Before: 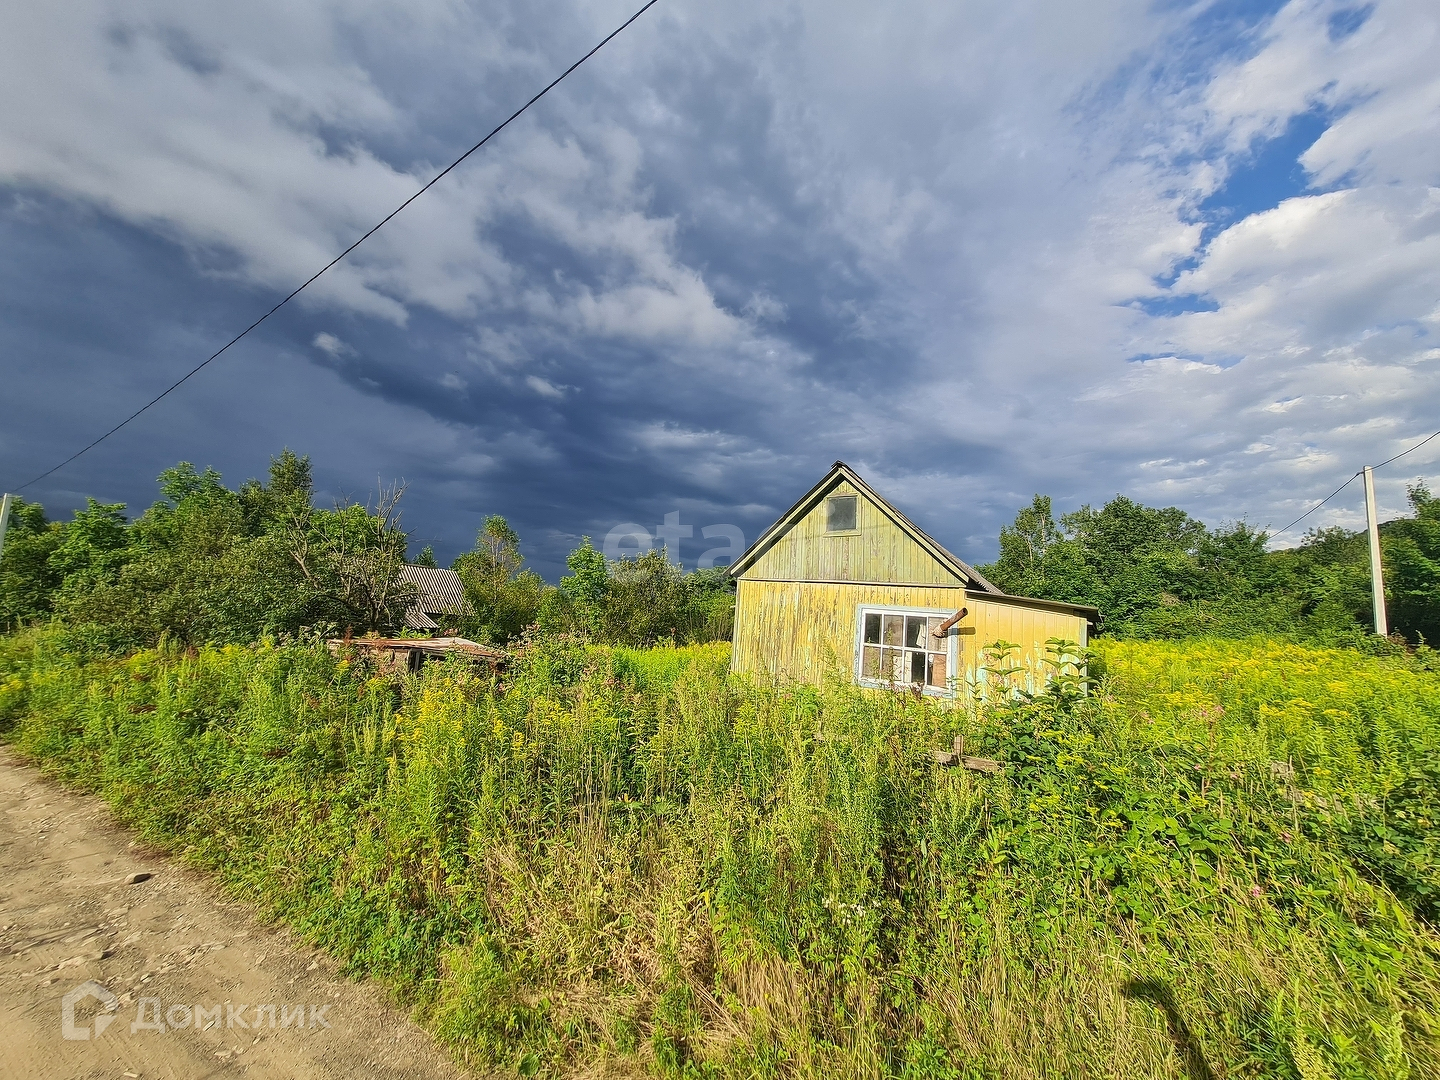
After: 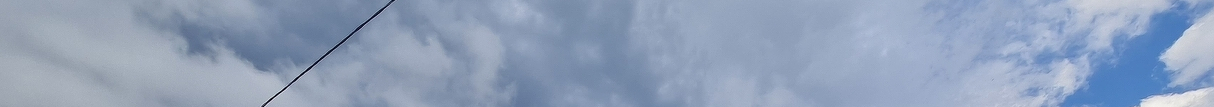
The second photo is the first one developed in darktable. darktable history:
crop and rotate: left 9.644%, top 9.491%, right 6.021%, bottom 80.509%
color zones: curves: ch1 [(0, 0.469) (0.072, 0.457) (0.243, 0.494) (0.429, 0.5) (0.571, 0.5) (0.714, 0.5) (0.857, 0.5) (1, 0.469)]; ch2 [(0, 0.499) (0.143, 0.467) (0.242, 0.436) (0.429, 0.493) (0.571, 0.5) (0.714, 0.5) (0.857, 0.5) (1, 0.499)]
